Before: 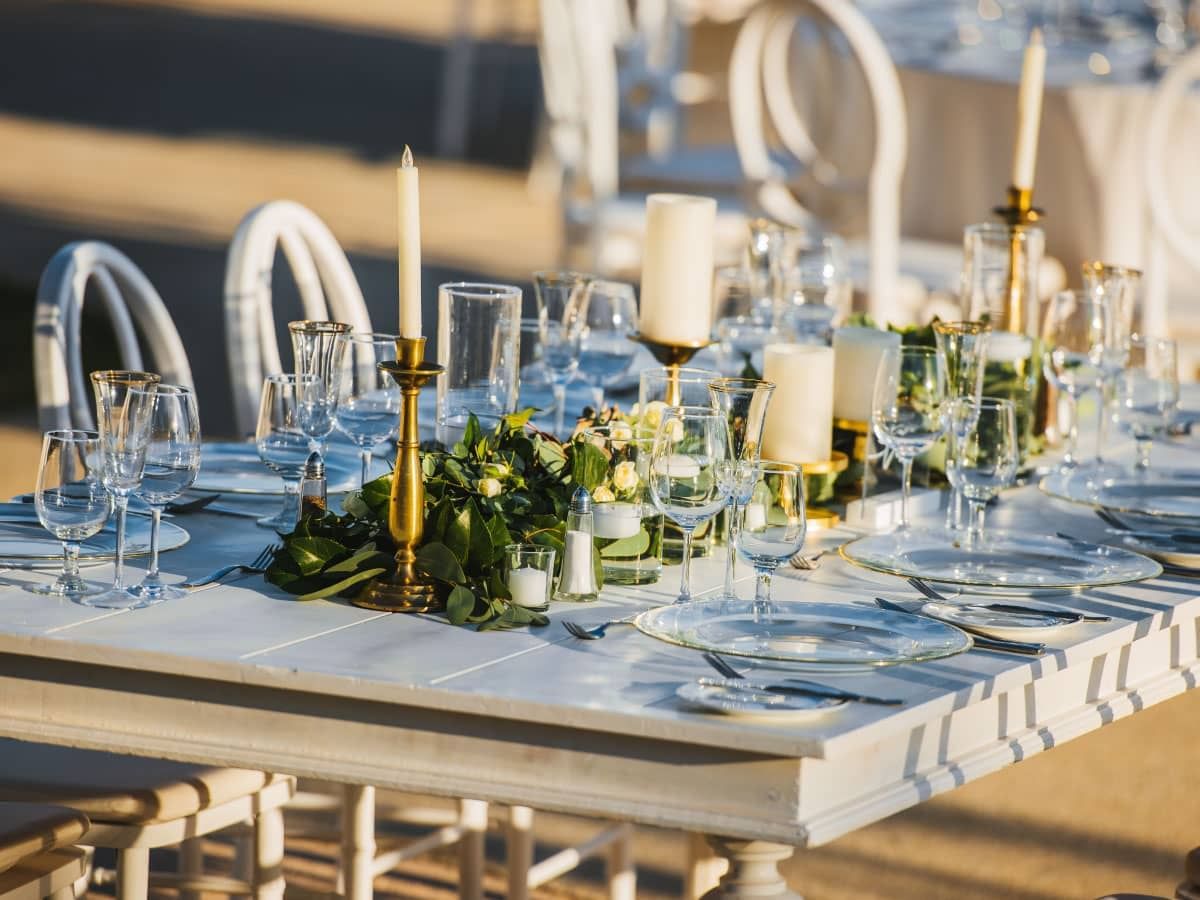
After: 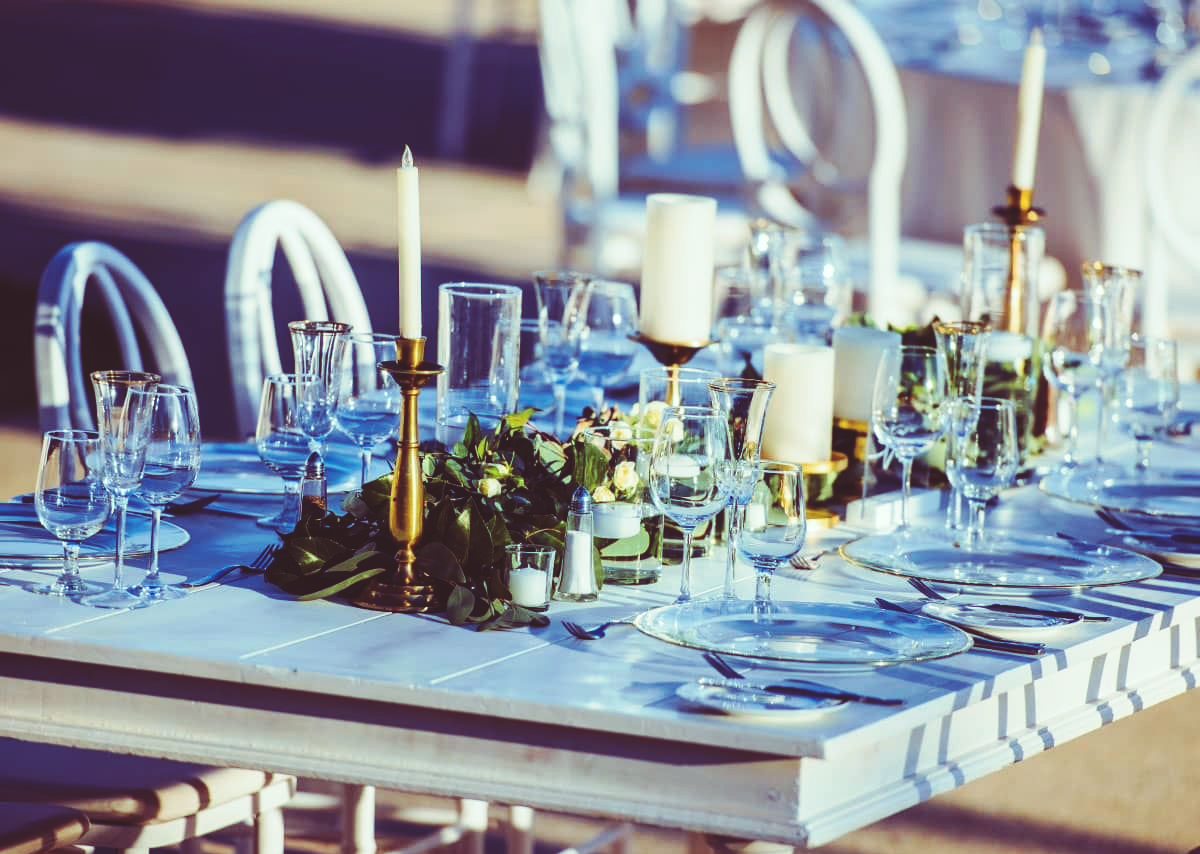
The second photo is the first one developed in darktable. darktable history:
rgb curve: curves: ch0 [(0, 0.186) (0.314, 0.284) (0.576, 0.466) (0.805, 0.691) (0.936, 0.886)]; ch1 [(0, 0.186) (0.314, 0.284) (0.581, 0.534) (0.771, 0.746) (0.936, 0.958)]; ch2 [(0, 0.216) (0.275, 0.39) (1, 1)], mode RGB, independent channels, compensate middle gray true, preserve colors none
base curve: curves: ch0 [(0, 0) (0.032, 0.025) (0.121, 0.166) (0.206, 0.329) (0.605, 0.79) (1, 1)], preserve colors none
crop and rotate: top 0%, bottom 5.097%
rgb levels: mode RGB, independent channels, levels [[0, 0.5, 1], [0, 0.521, 1], [0, 0.536, 1]]
